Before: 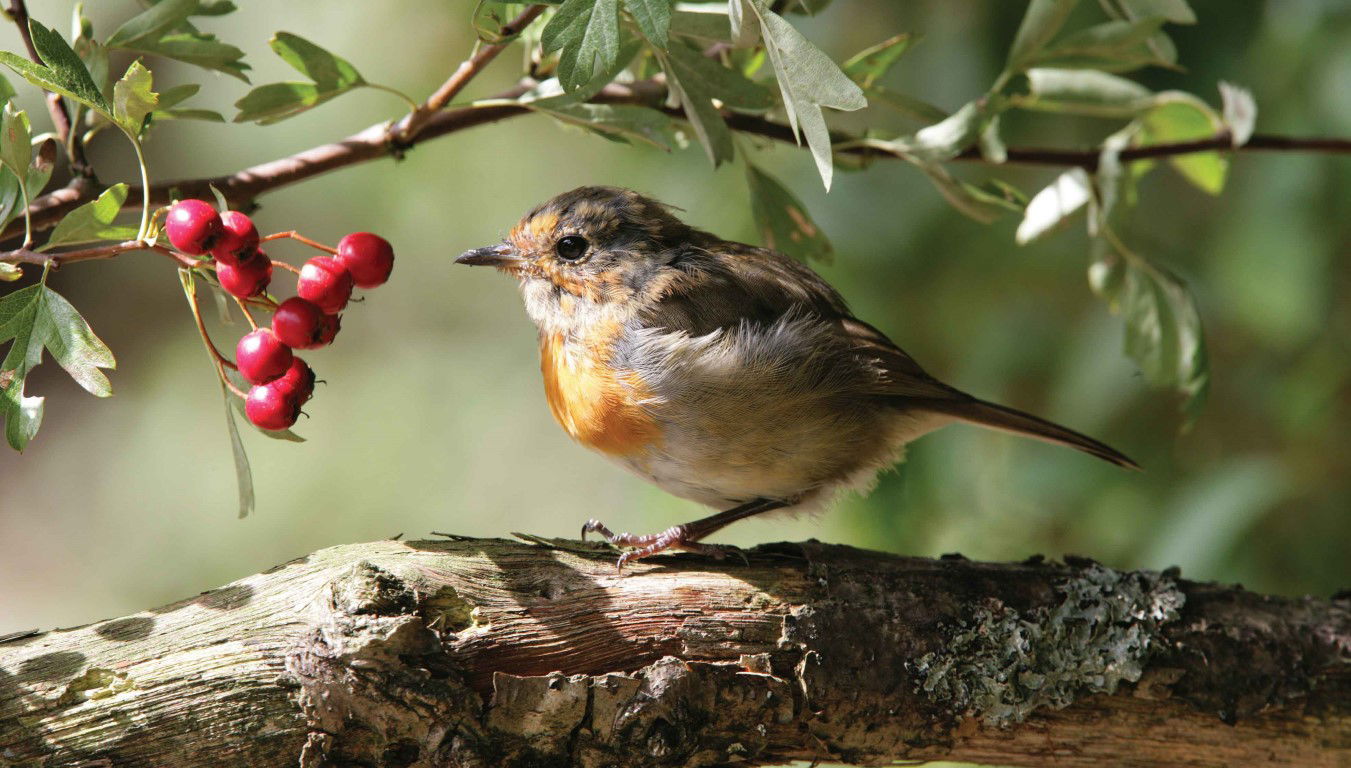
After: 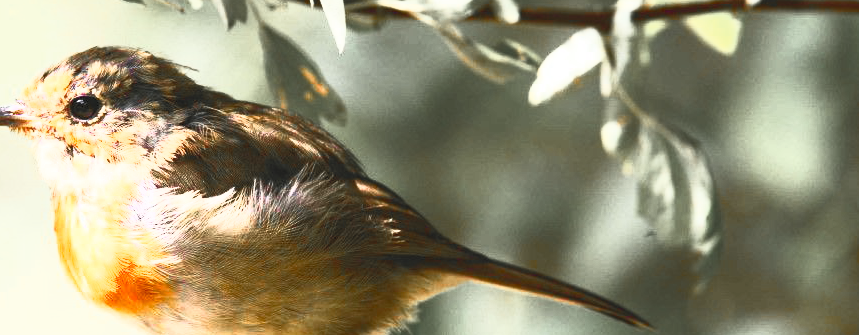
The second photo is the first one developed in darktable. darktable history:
contrast brightness saturation: contrast 0.98, brightness 0.99, saturation 0.987
color zones: curves: ch1 [(0, 0.638) (0.193, 0.442) (0.286, 0.15) (0.429, 0.14) (0.571, 0.142) (0.714, 0.154) (0.857, 0.175) (1, 0.638)]
crop: left 36.092%, top 18.305%, right 0.306%, bottom 37.955%
velvia: on, module defaults
